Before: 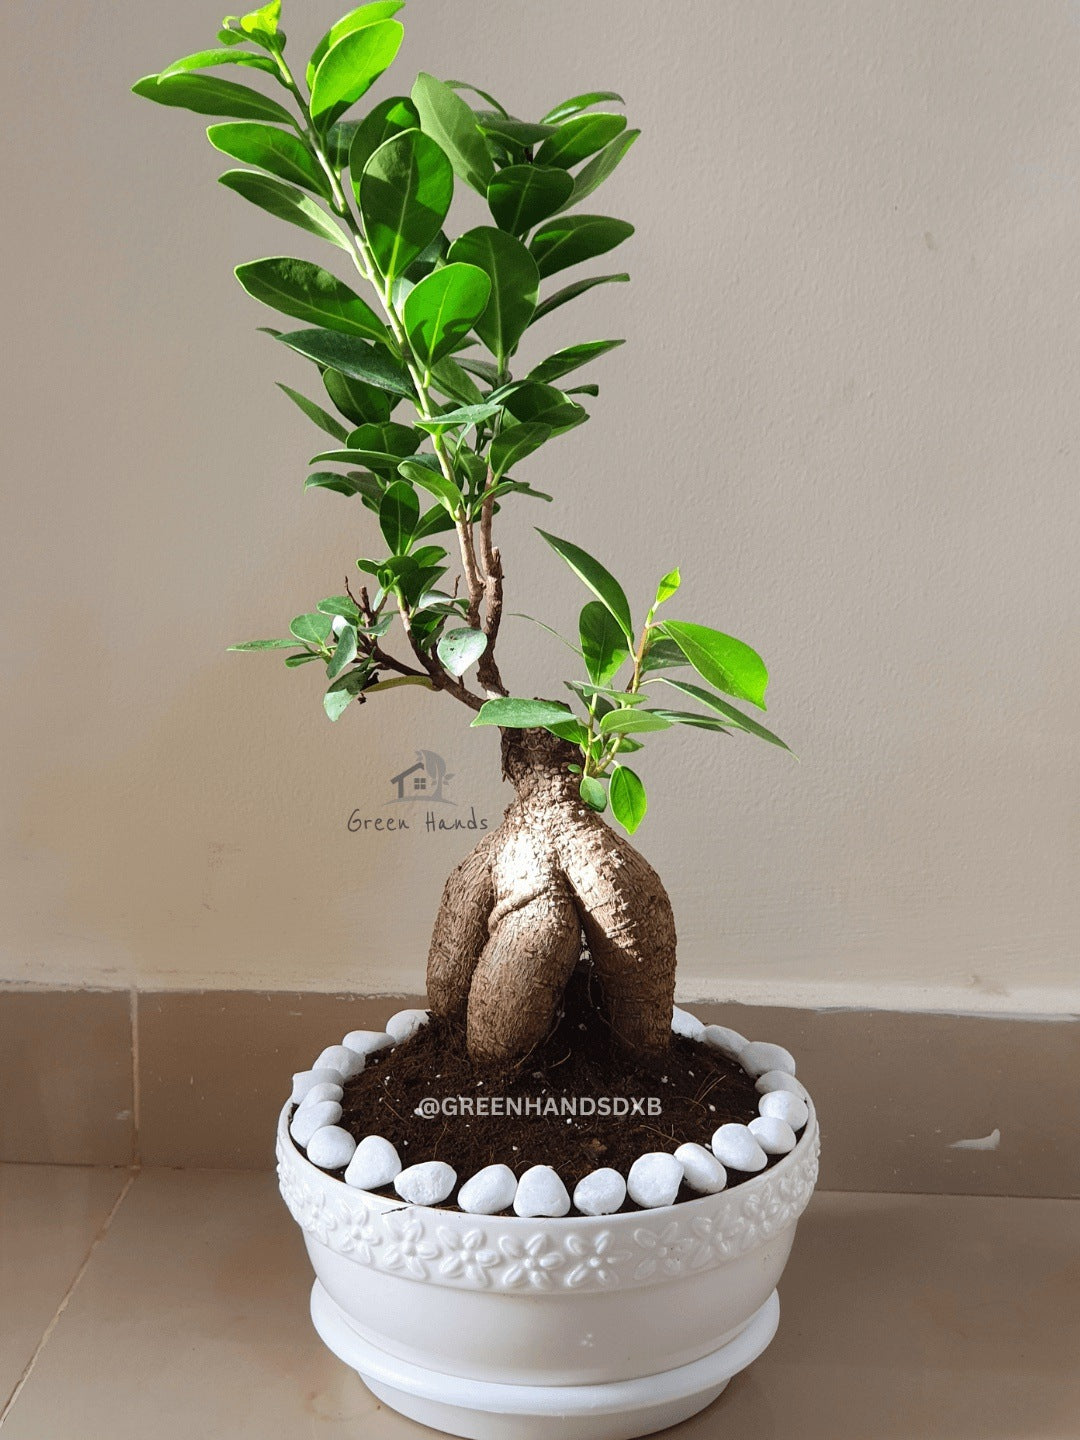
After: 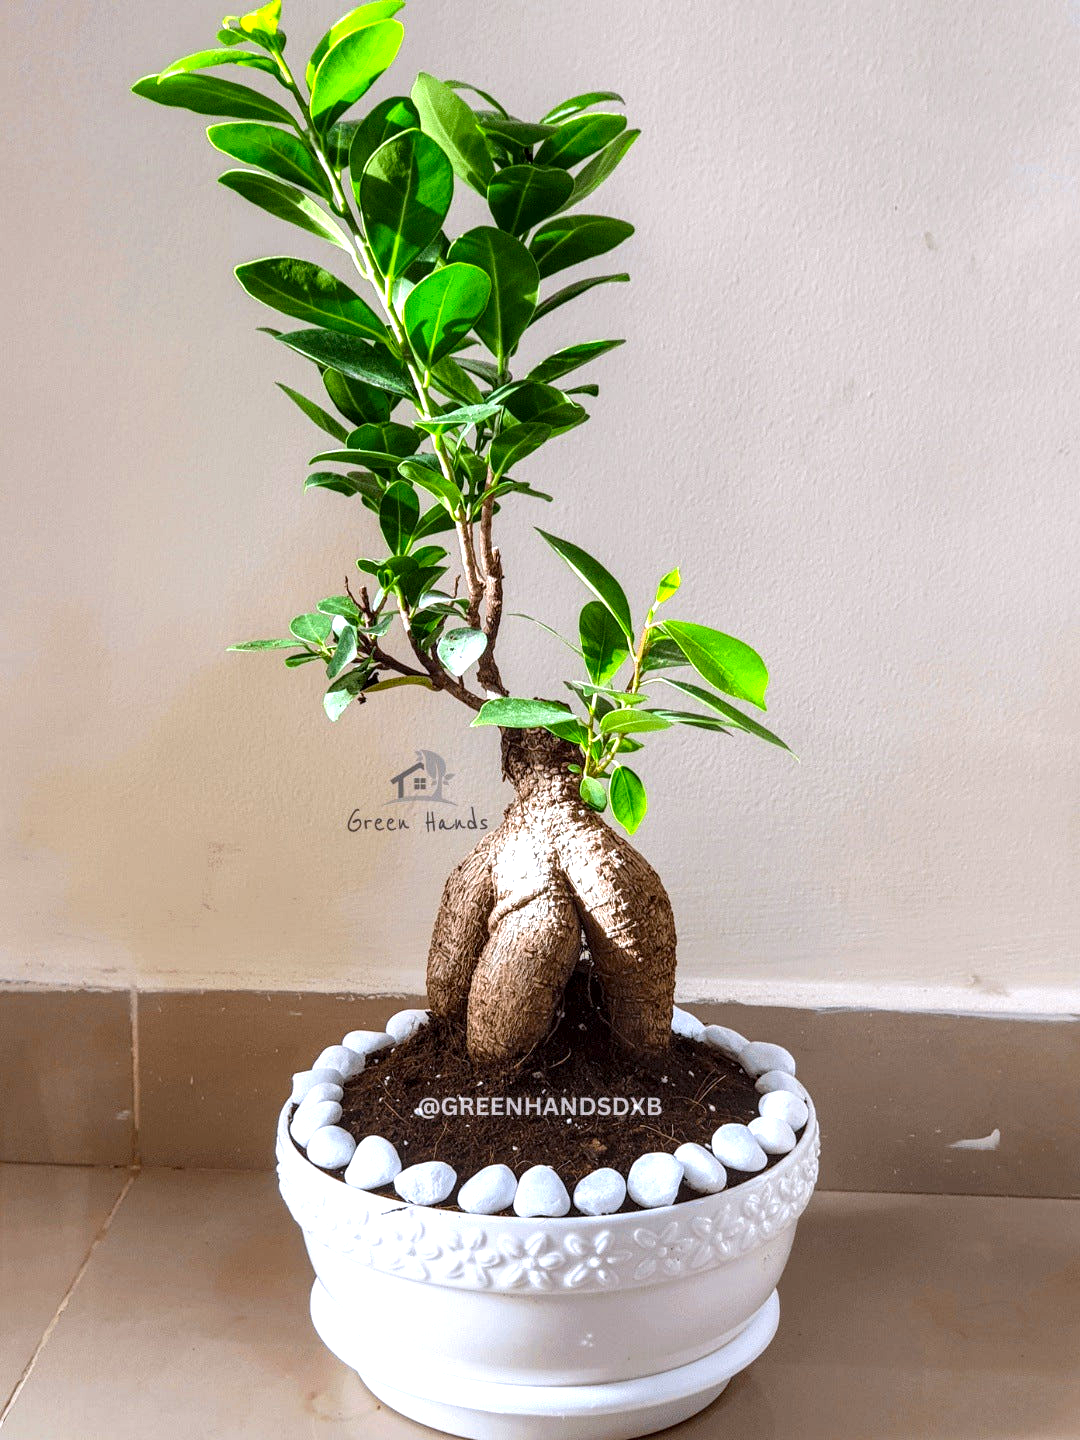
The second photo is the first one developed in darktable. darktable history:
white balance: red 0.984, blue 1.059
local contrast: highlights 25%, detail 150%
exposure: exposure 0.6 EV, compensate highlight preservation false
color balance rgb: perceptual saturation grading › global saturation 20%, global vibrance 20%
